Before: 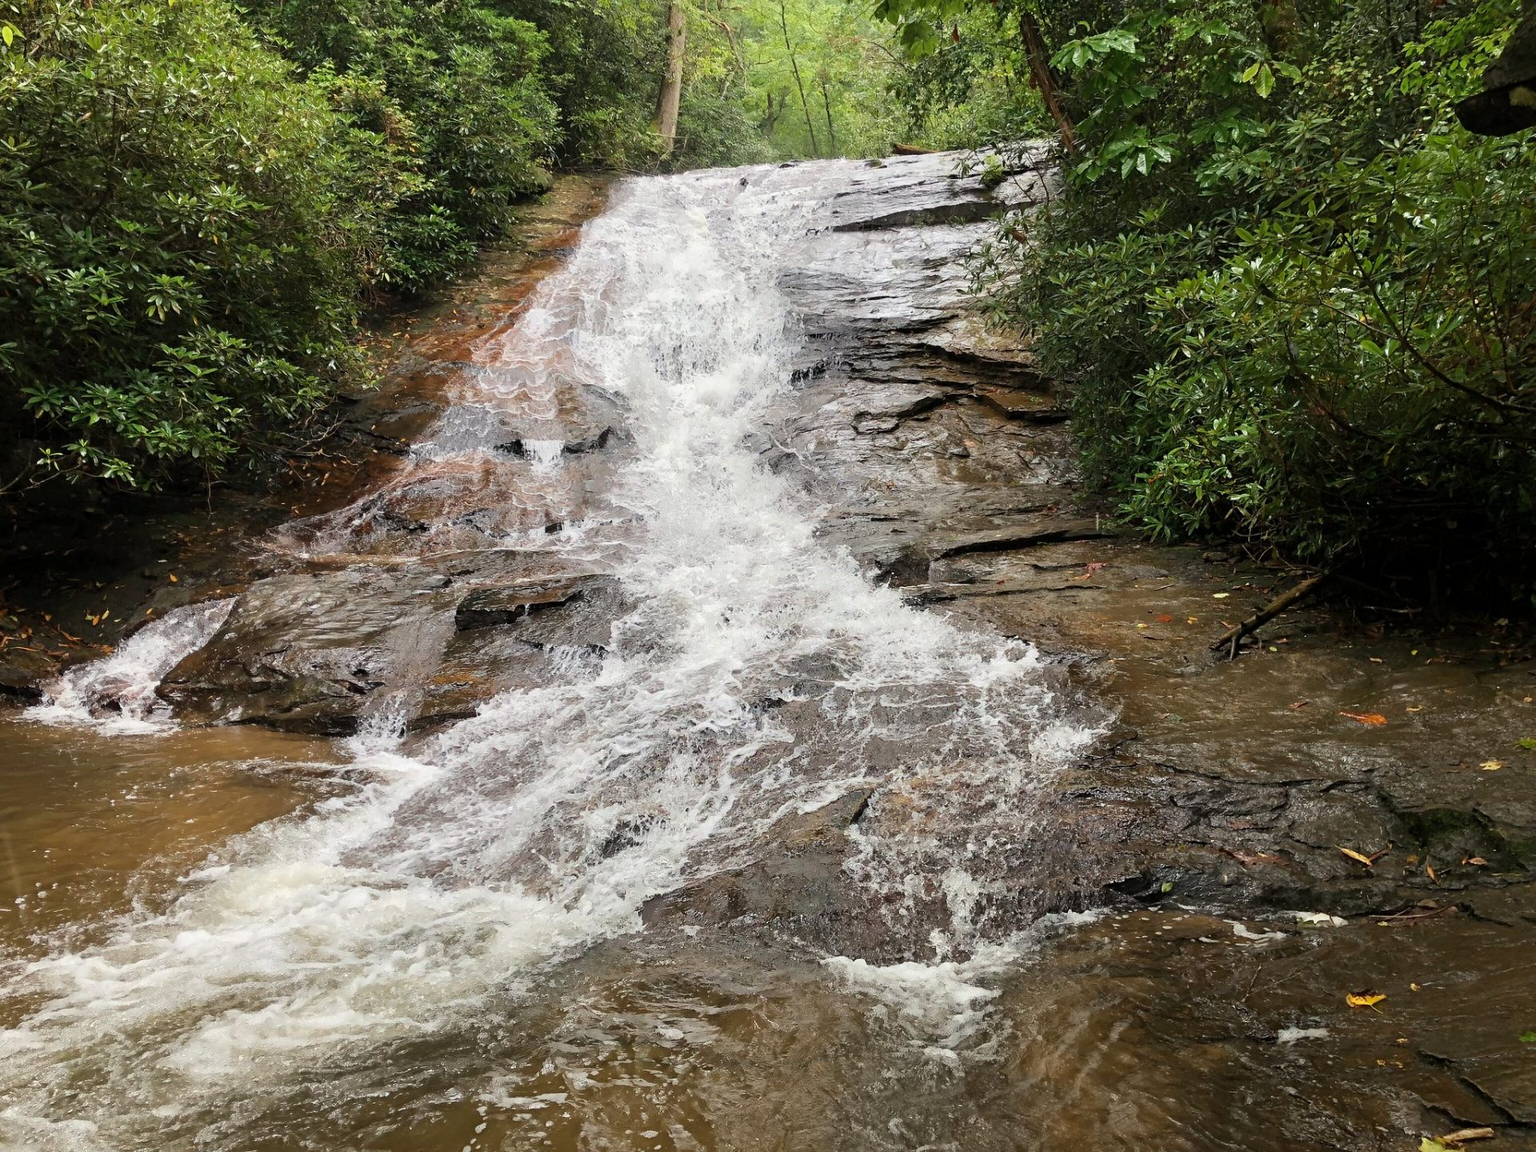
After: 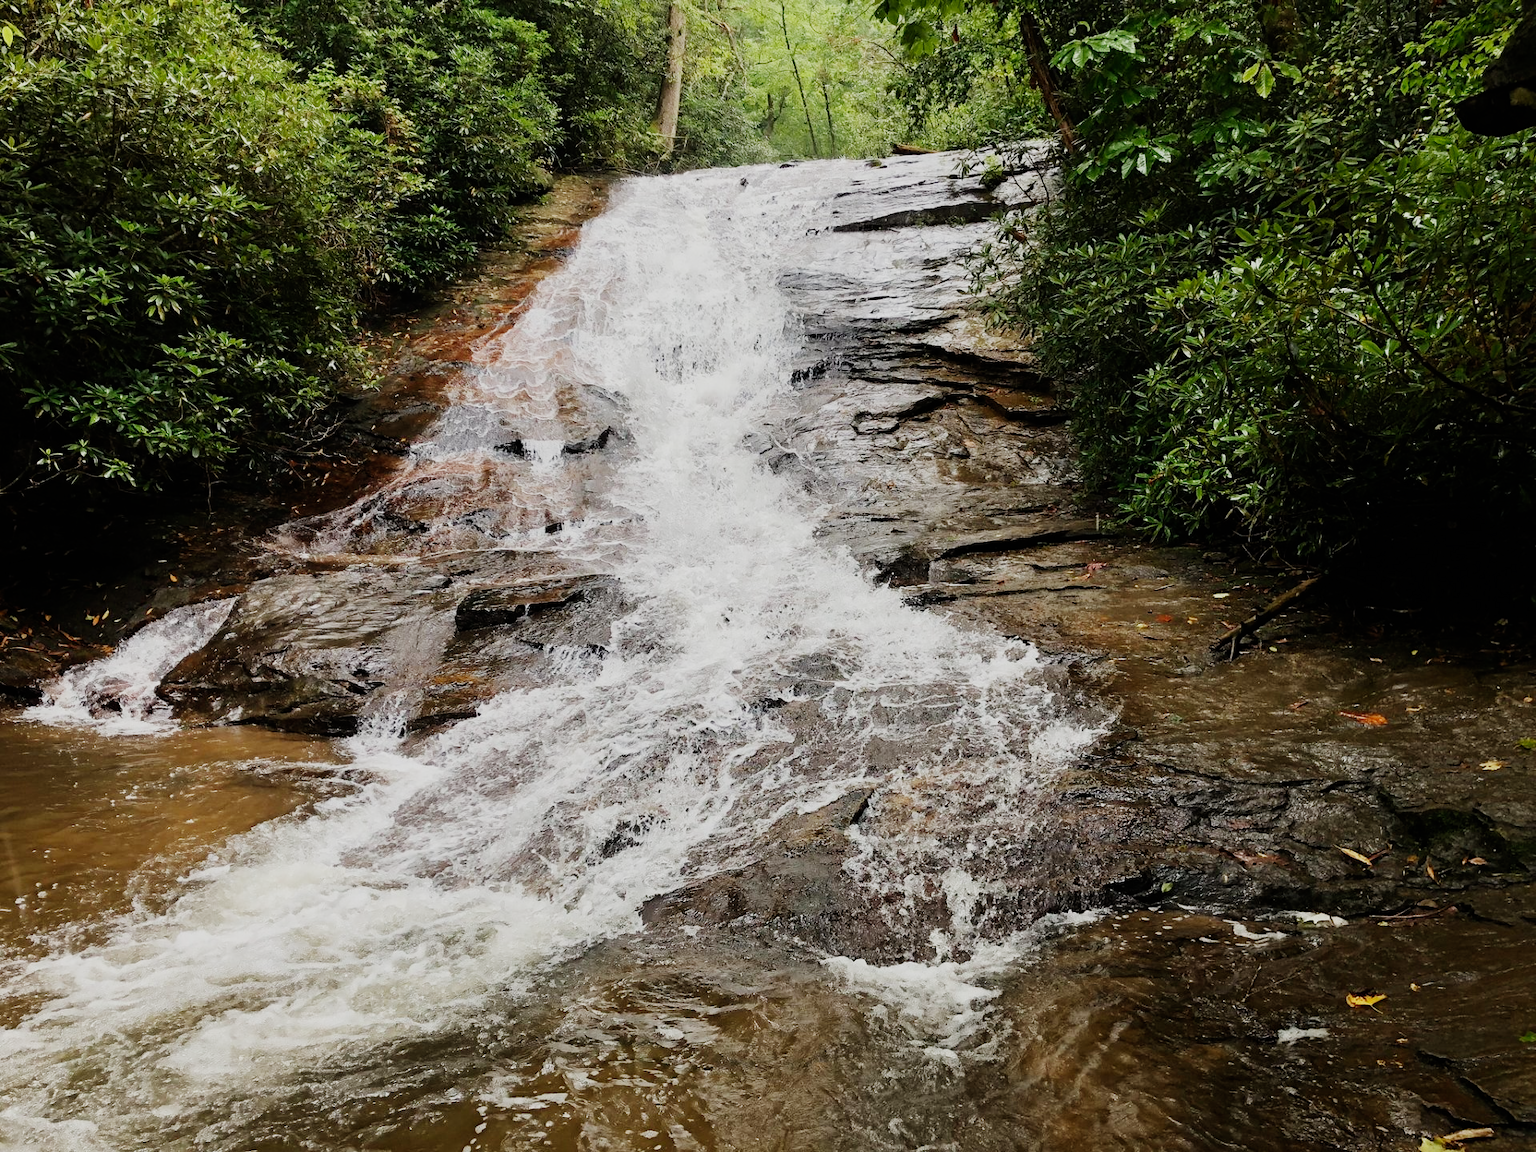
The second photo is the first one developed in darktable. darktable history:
white balance: emerald 1
sigmoid: contrast 1.6, skew -0.2, preserve hue 0%, red attenuation 0.1, red rotation 0.035, green attenuation 0.1, green rotation -0.017, blue attenuation 0.15, blue rotation -0.052, base primaries Rec2020
